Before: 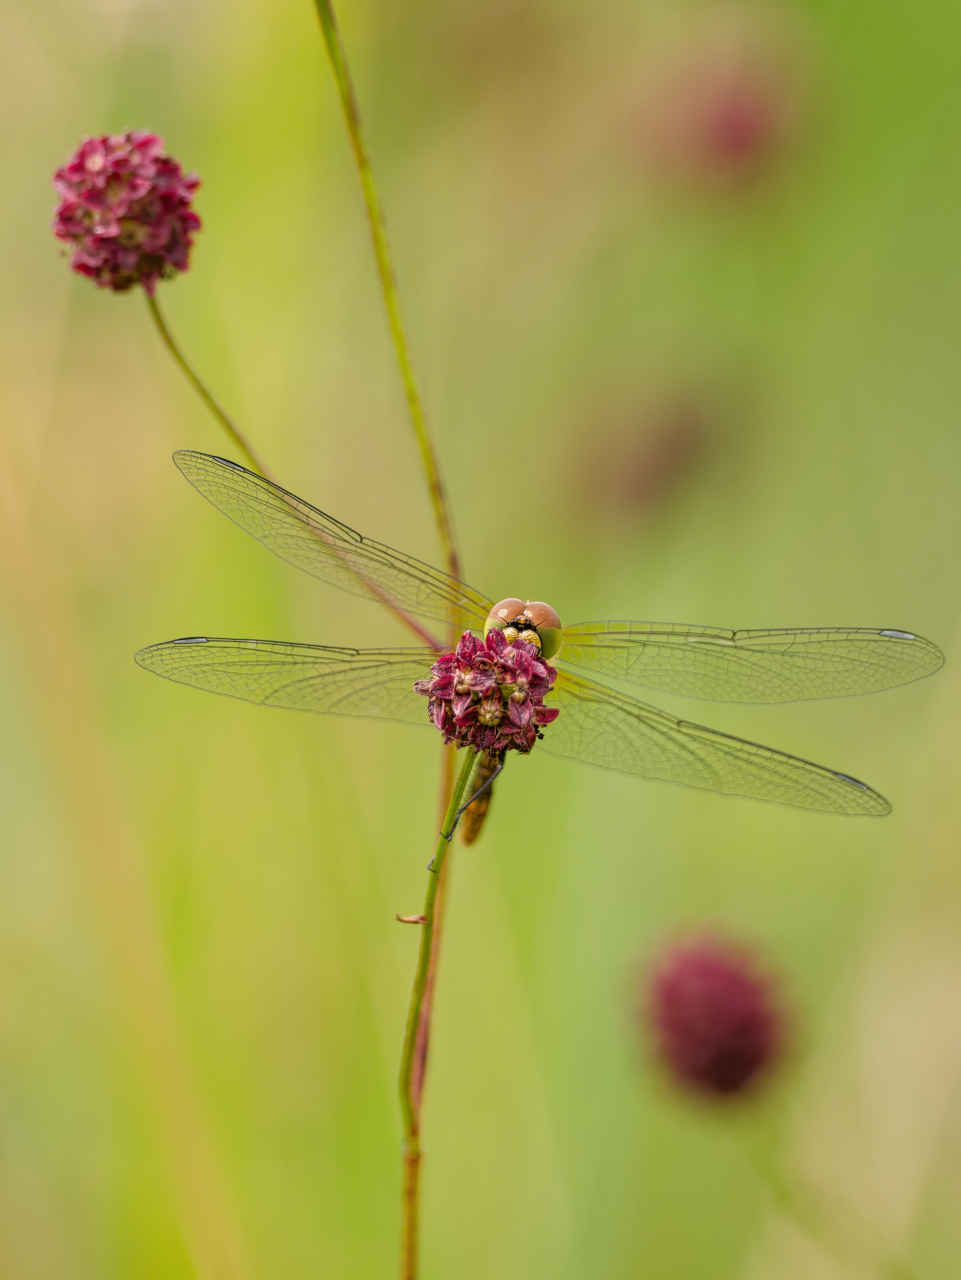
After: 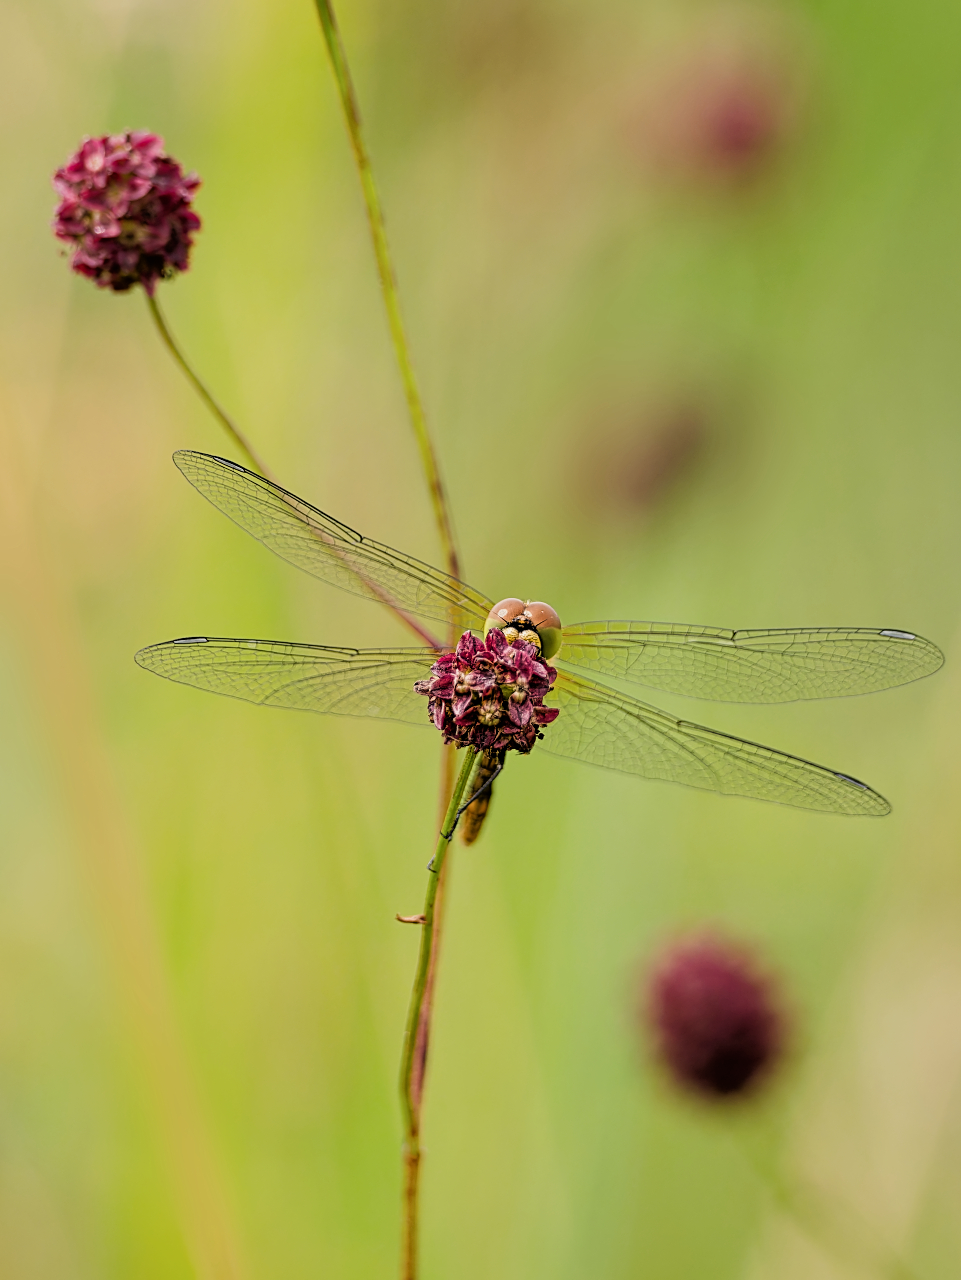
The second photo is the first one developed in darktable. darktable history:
filmic rgb: black relative exposure -5.13 EV, white relative exposure 3.52 EV, hardness 3.18, contrast 1.298, highlights saturation mix -48.54%
sharpen: on, module defaults
